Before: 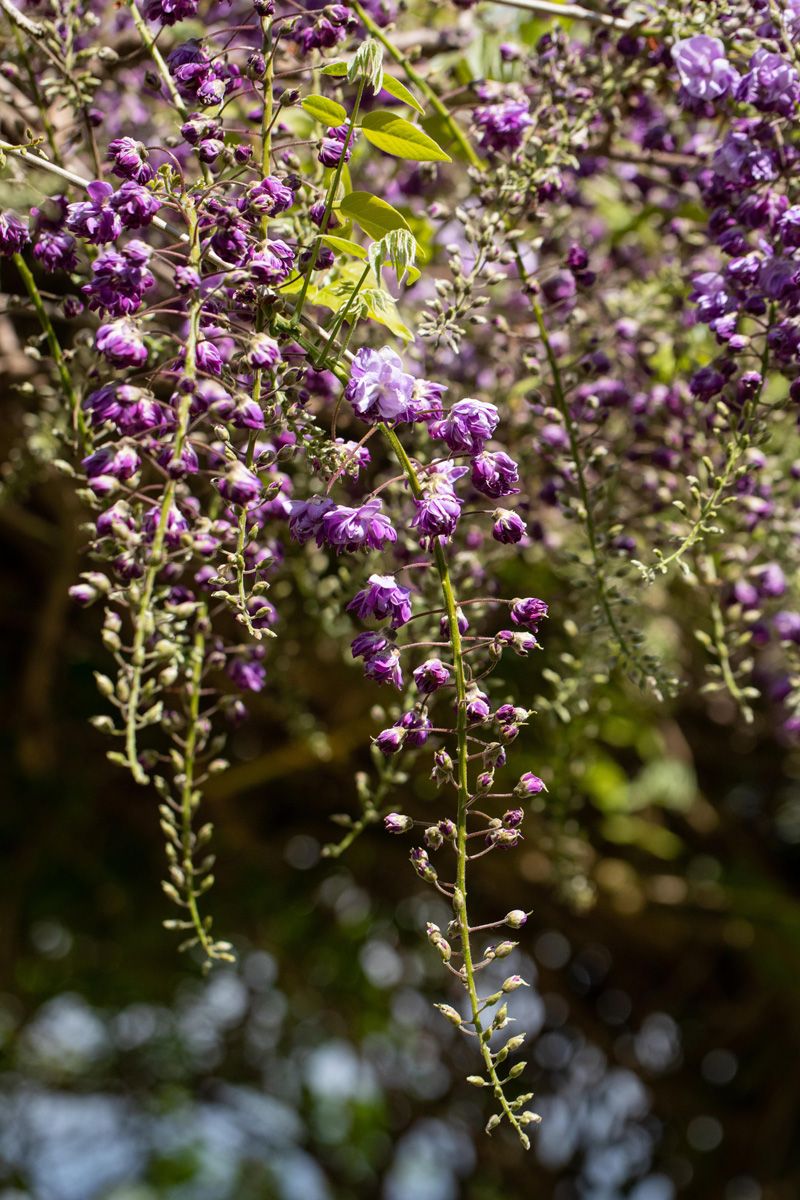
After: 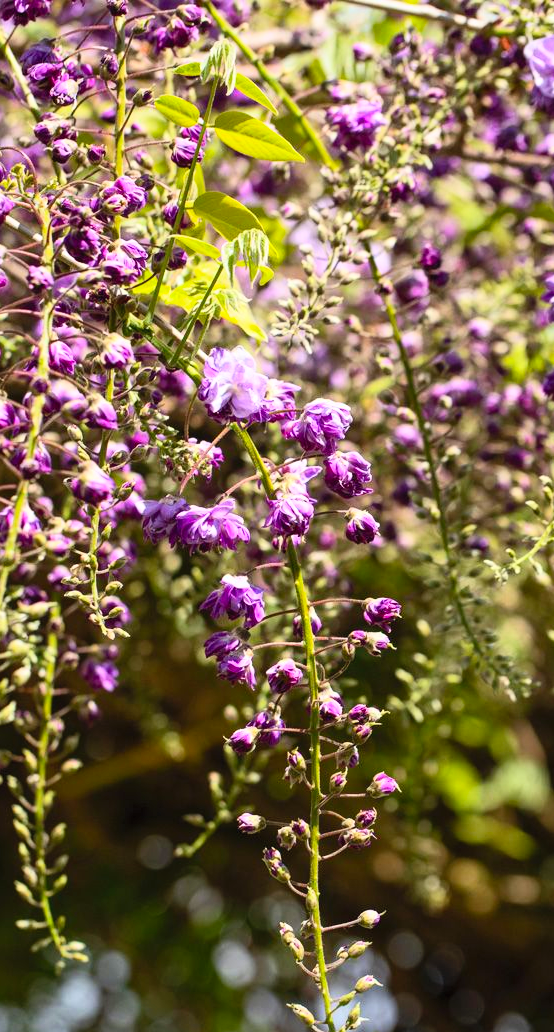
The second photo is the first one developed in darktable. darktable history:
crop: left 18.479%, right 12.2%, bottom 13.971%
contrast brightness saturation: contrast 0.24, brightness 0.26, saturation 0.39
